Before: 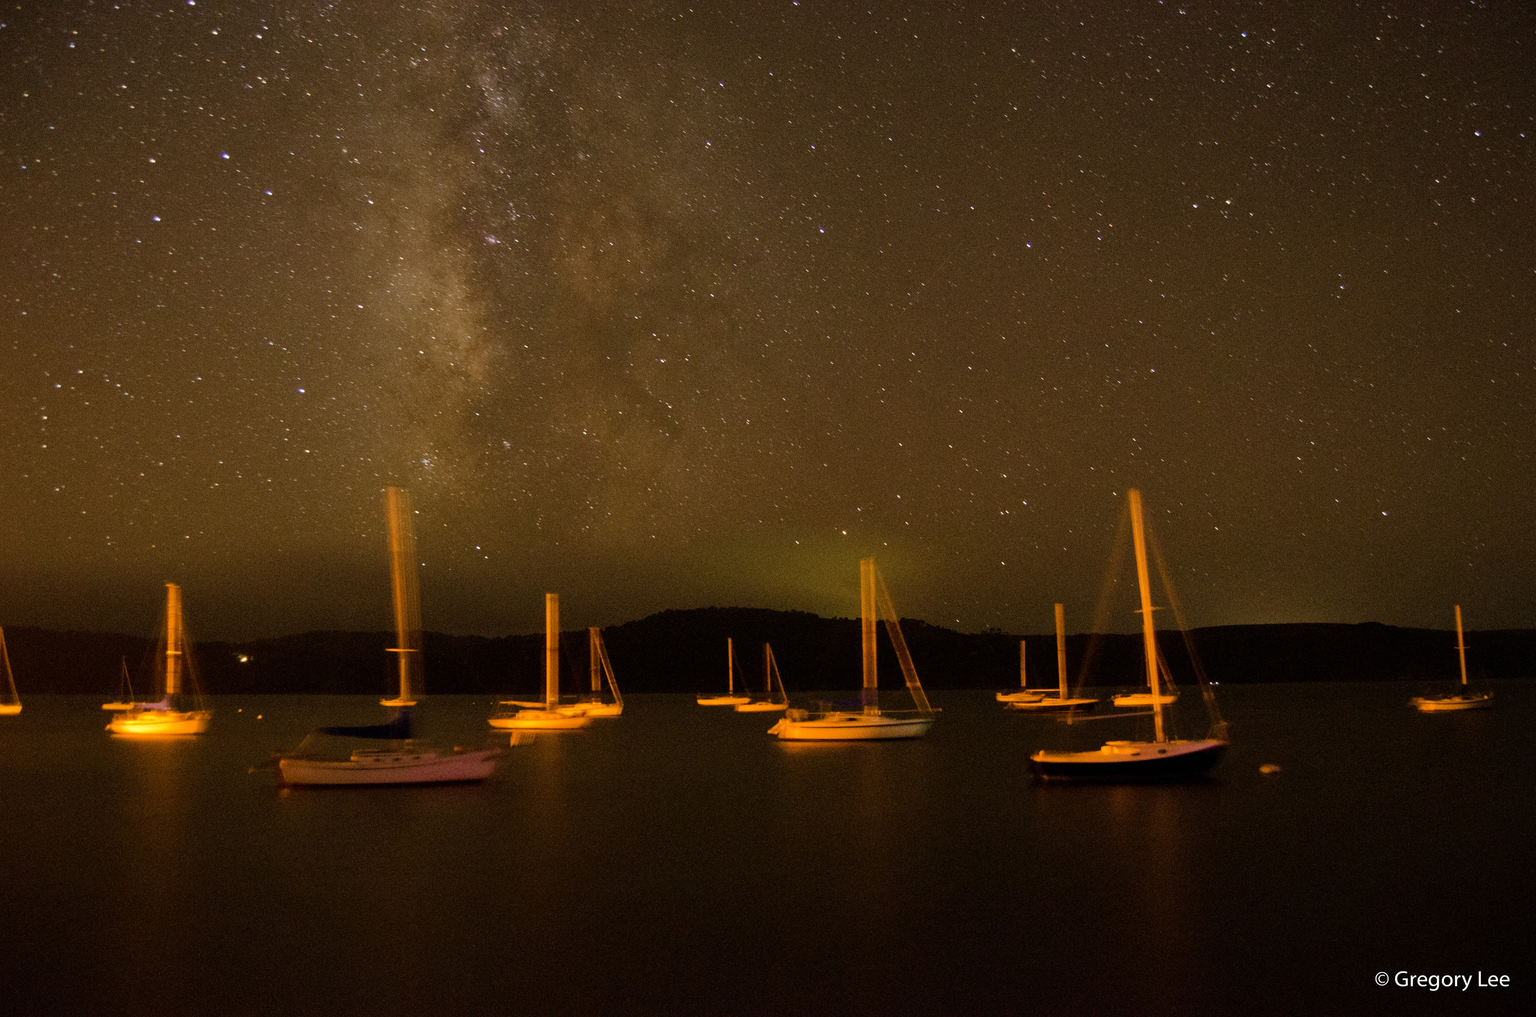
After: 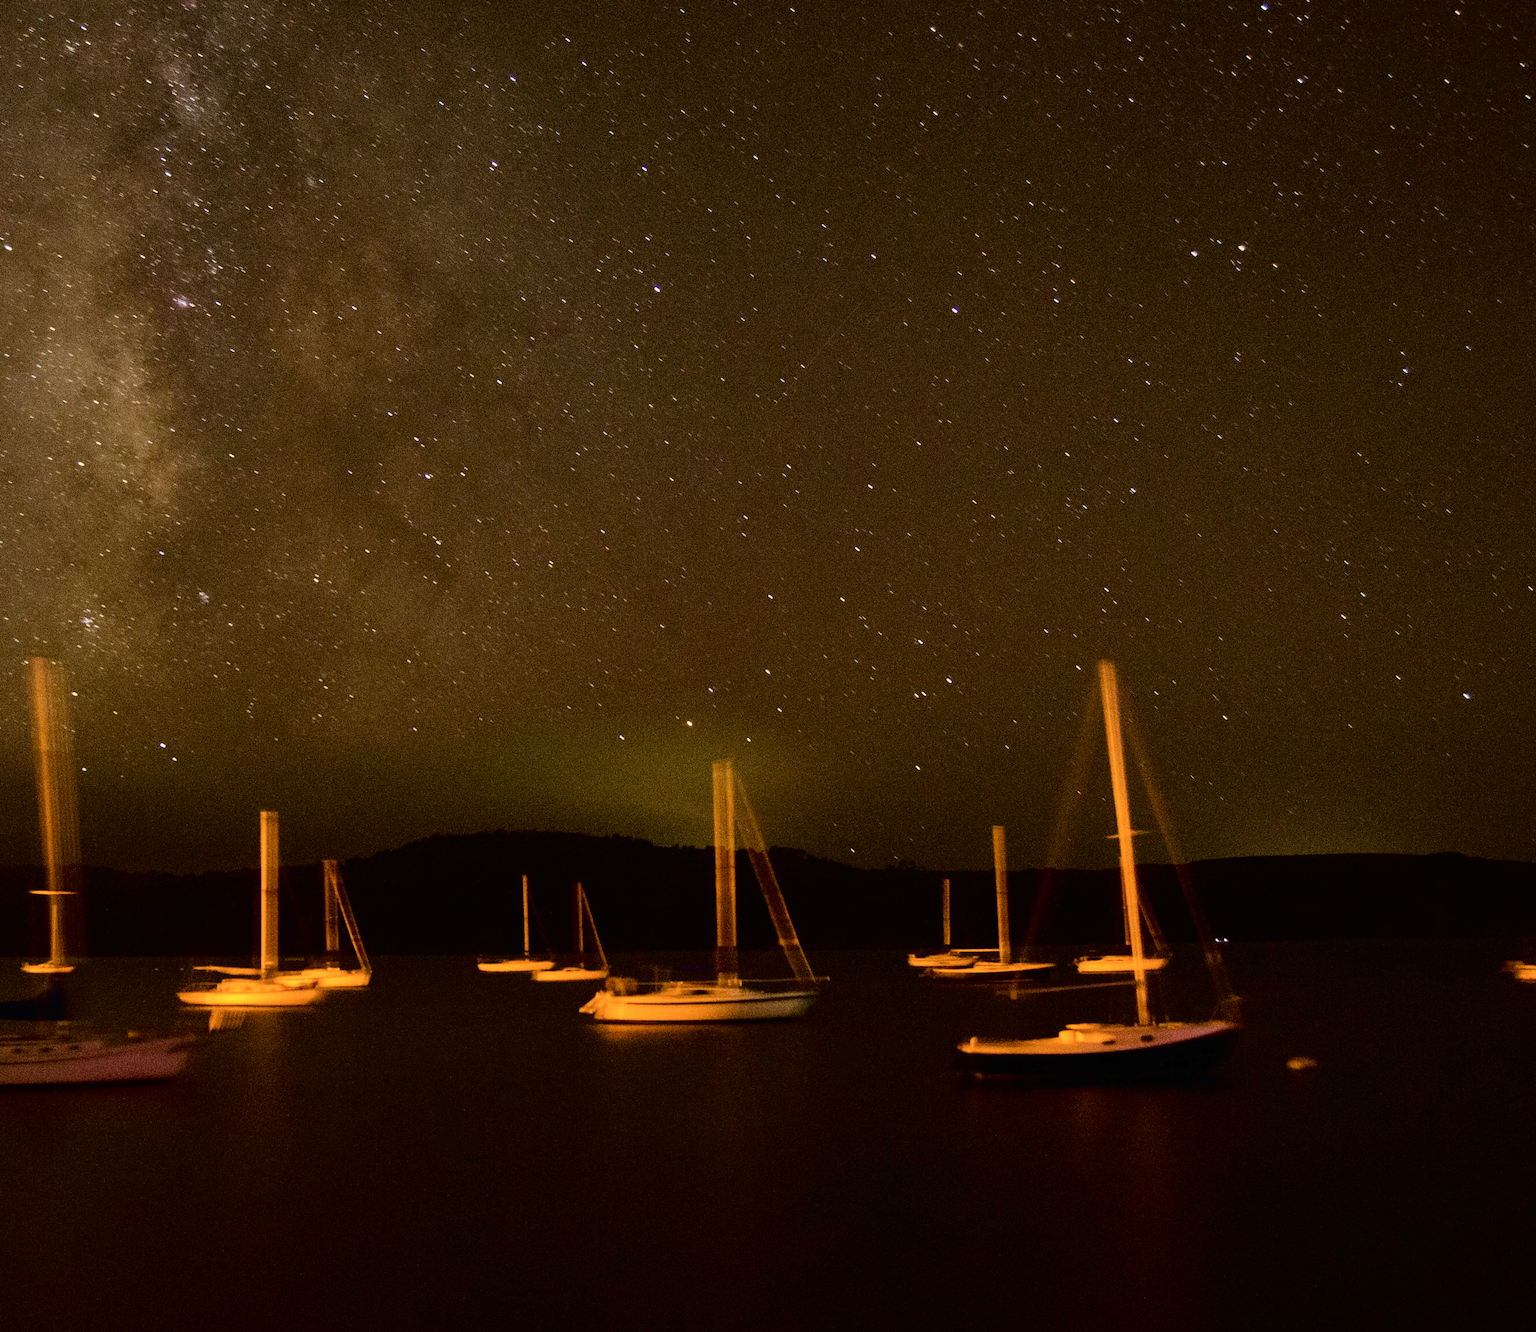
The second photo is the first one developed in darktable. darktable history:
crop and rotate: left 23.797%, top 2.955%, right 6.693%, bottom 5.964%
tone equalizer: edges refinement/feathering 500, mask exposure compensation -1.57 EV, preserve details no
tone curve: curves: ch0 [(0, 0) (0.003, 0.008) (0.011, 0.008) (0.025, 0.011) (0.044, 0.017) (0.069, 0.026) (0.1, 0.039) (0.136, 0.054) (0.177, 0.093) (0.224, 0.15) (0.277, 0.21) (0.335, 0.285) (0.399, 0.366) (0.468, 0.462) (0.543, 0.564) (0.623, 0.679) (0.709, 0.79) (0.801, 0.883) (0.898, 0.95) (1, 1)], color space Lab, independent channels, preserve colors none
